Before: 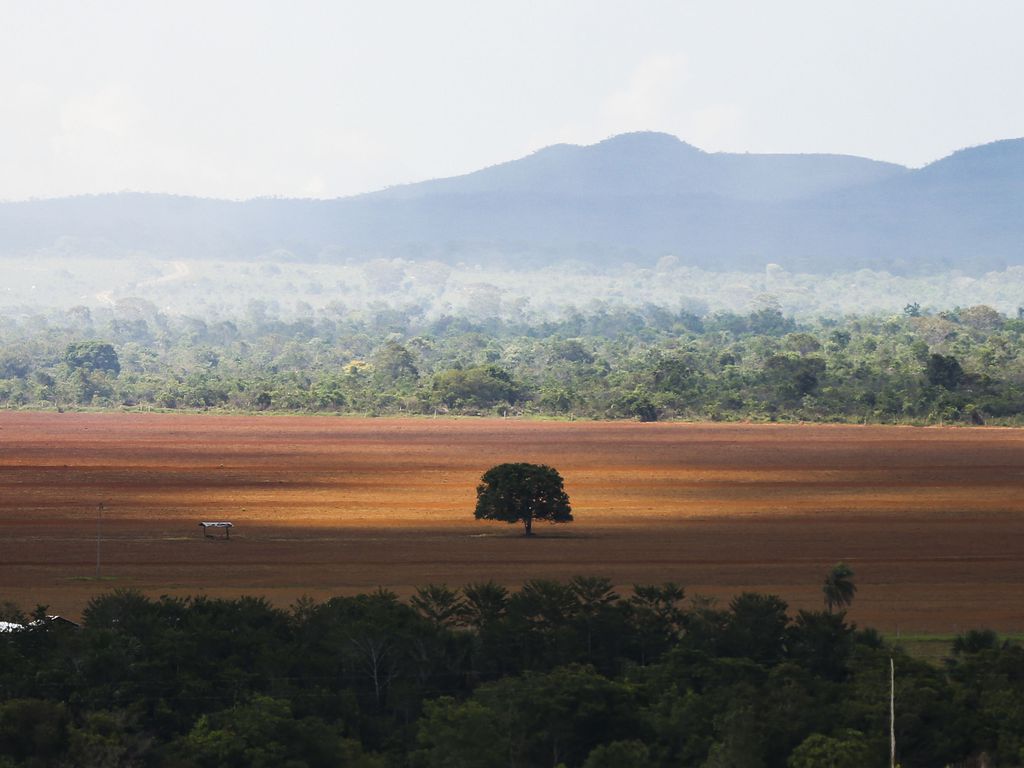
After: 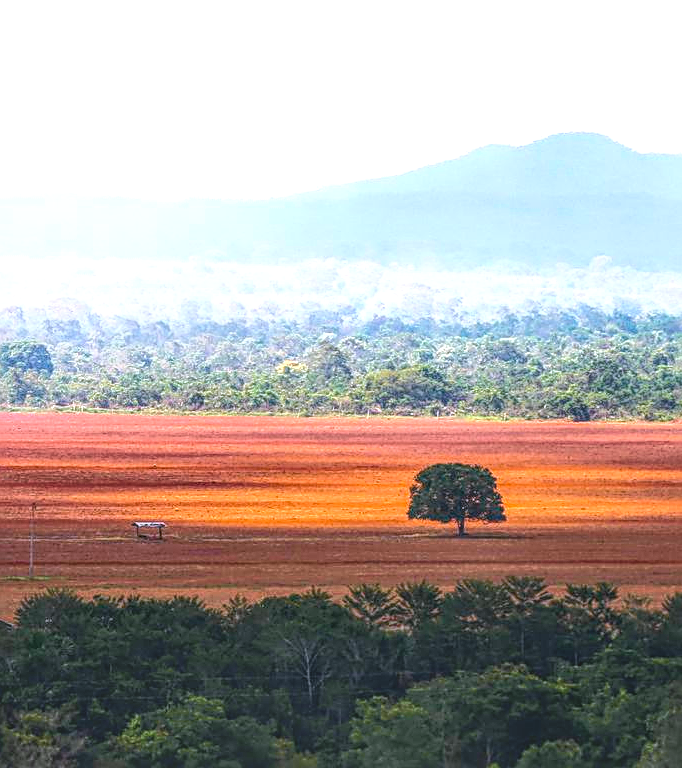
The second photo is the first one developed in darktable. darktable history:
color balance rgb: perceptual saturation grading › global saturation 10%, global vibrance 20%
tone curve: curves: ch0 [(0, 0.01) (0.037, 0.032) (0.131, 0.108) (0.275, 0.256) (0.483, 0.512) (0.61, 0.665) (0.696, 0.742) (0.792, 0.819) (0.911, 0.925) (0.997, 0.995)]; ch1 [(0, 0) (0.308, 0.29) (0.425, 0.411) (0.492, 0.488) (0.505, 0.503) (0.527, 0.531) (0.568, 0.594) (0.683, 0.702) (0.746, 0.77) (1, 1)]; ch2 [(0, 0) (0.246, 0.233) (0.36, 0.352) (0.415, 0.415) (0.485, 0.487) (0.502, 0.504) (0.525, 0.523) (0.539, 0.553) (0.587, 0.594) (0.636, 0.652) (0.711, 0.729) (0.845, 0.855) (0.998, 0.977)], color space Lab, independent channels, preserve colors none
local contrast: highlights 20%, shadows 30%, detail 200%, midtone range 0.2
crop and rotate: left 6.617%, right 26.717%
exposure: black level correction 0, exposure 0.7 EV, compensate exposure bias true, compensate highlight preservation false
sharpen: radius 2.543, amount 0.636
white balance: red 1.004, blue 1.096
contrast brightness saturation: contrast 0.15, brightness 0.05
